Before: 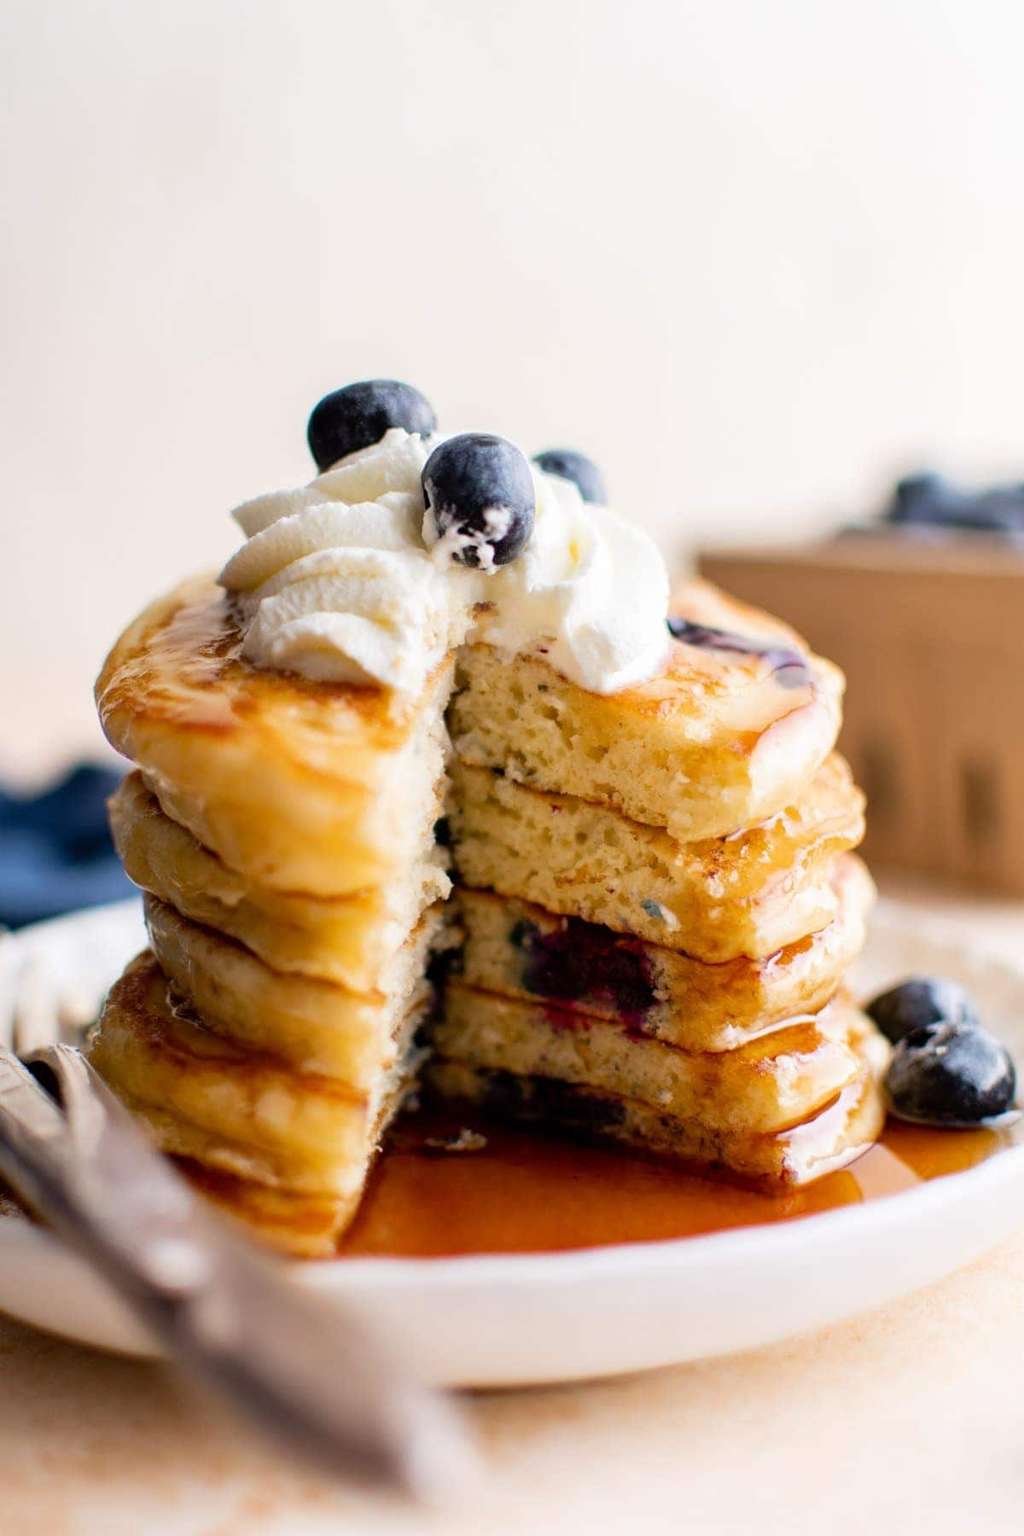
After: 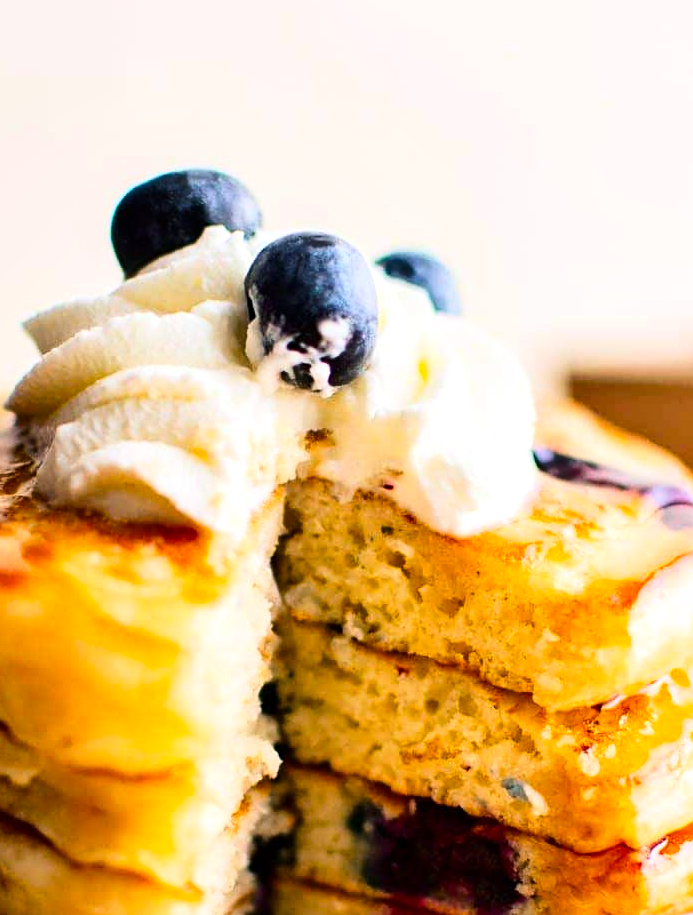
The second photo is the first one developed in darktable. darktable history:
base curve: curves: ch0 [(0, 0) (0.028, 0.03) (0.121, 0.232) (0.46, 0.748) (0.859, 0.968) (1, 1)]
shadows and highlights: low approximation 0.01, soften with gaussian
crop: left 20.789%, top 15.366%, right 21.419%, bottom 33.779%
sharpen: amount 0.21
tone equalizer: edges refinement/feathering 500, mask exposure compensation -1.57 EV, preserve details no
color balance rgb: shadows lift › chroma 2.002%, shadows lift › hue 215.68°, linear chroma grading › global chroma 8.52%, perceptual saturation grading › global saturation -0.022%
color correction: highlights b* 0.061, saturation 1.14
local contrast: mode bilateral grid, contrast 21, coarseness 51, detail 119%, midtone range 0.2
